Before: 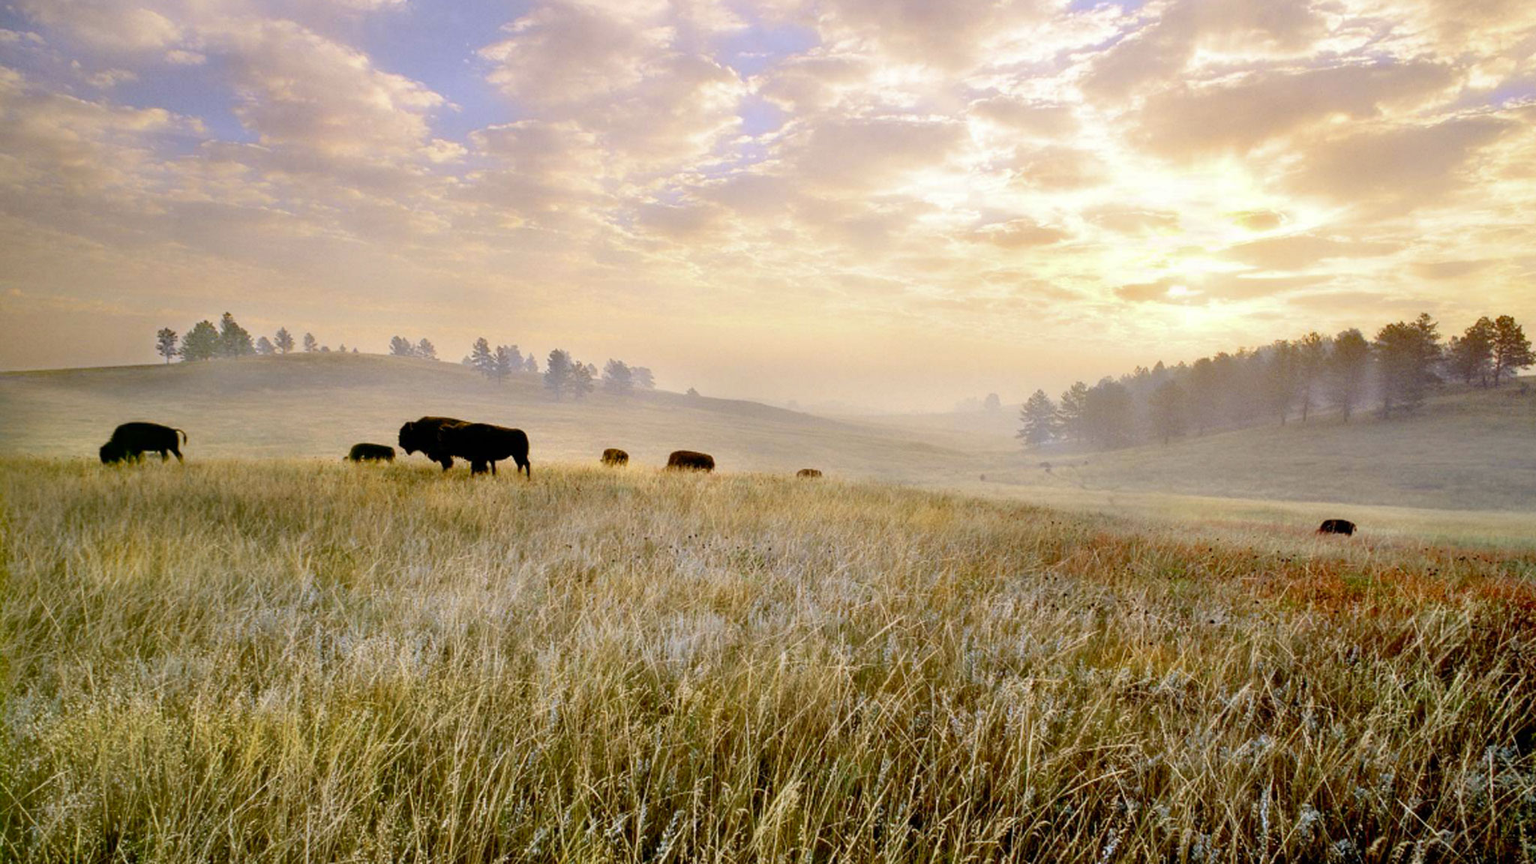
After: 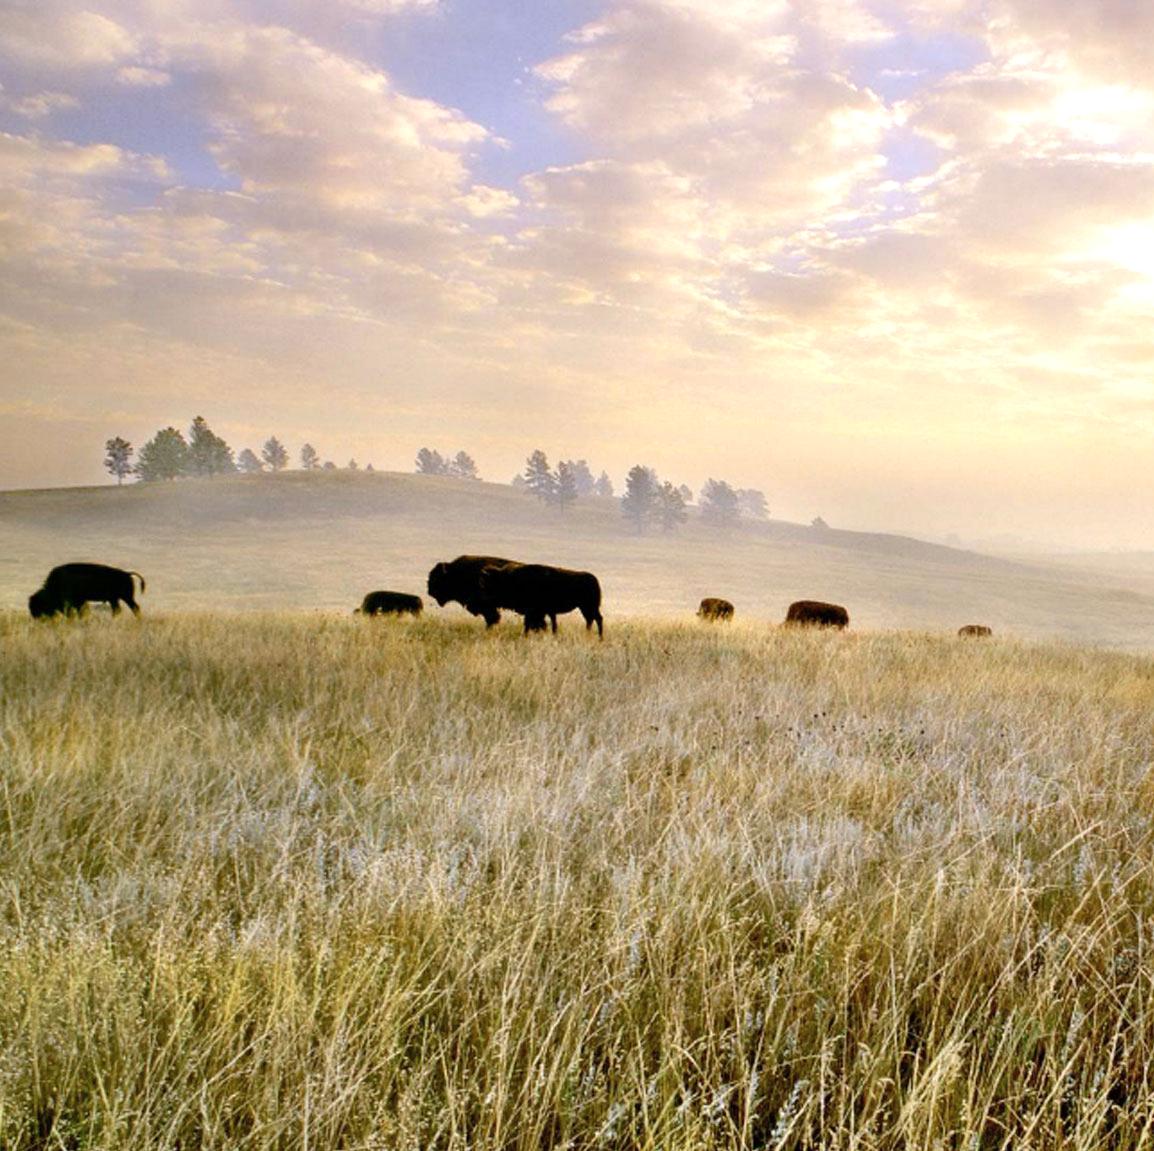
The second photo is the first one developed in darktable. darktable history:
crop: left 5.111%, right 38.528%
shadows and highlights: radius 113.25, shadows 51.51, white point adjustment 9.03, highlights -5.26, soften with gaussian
